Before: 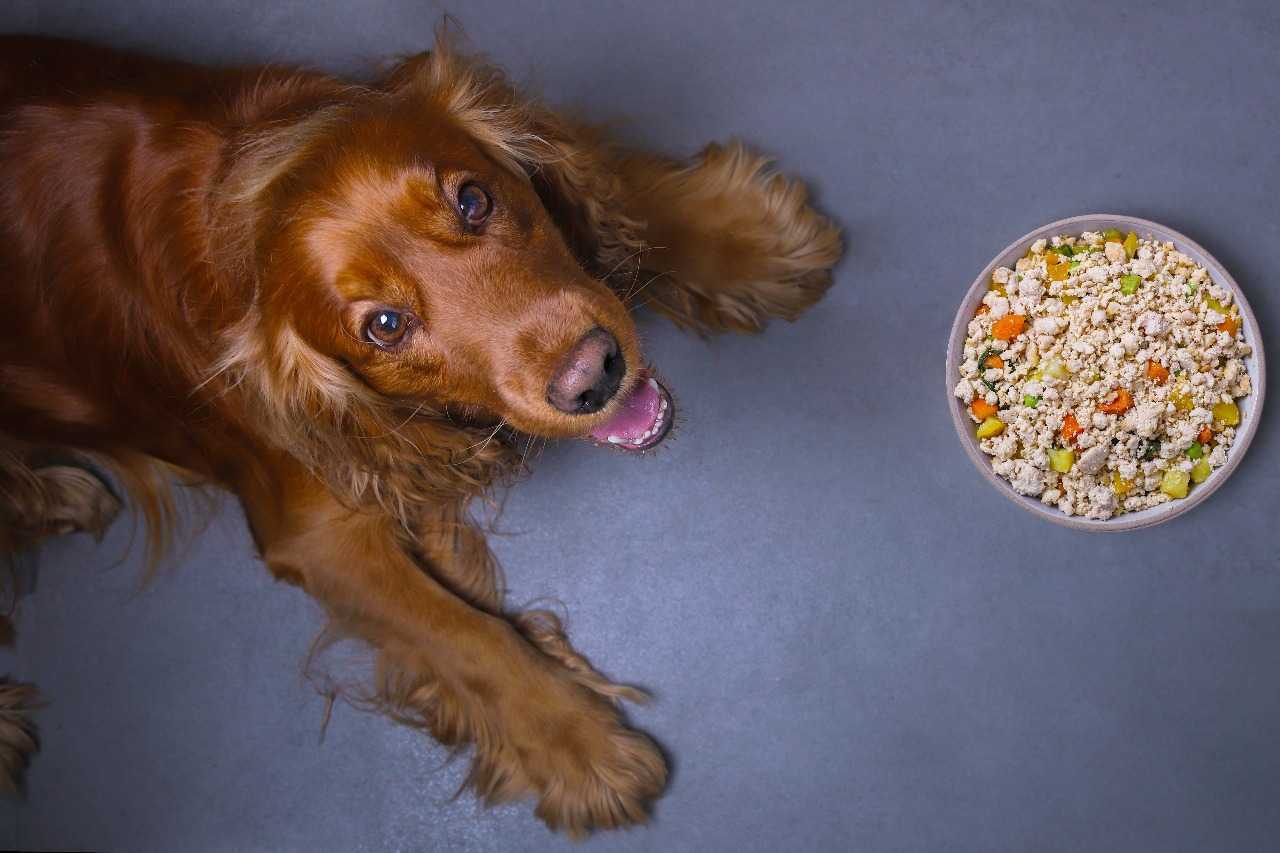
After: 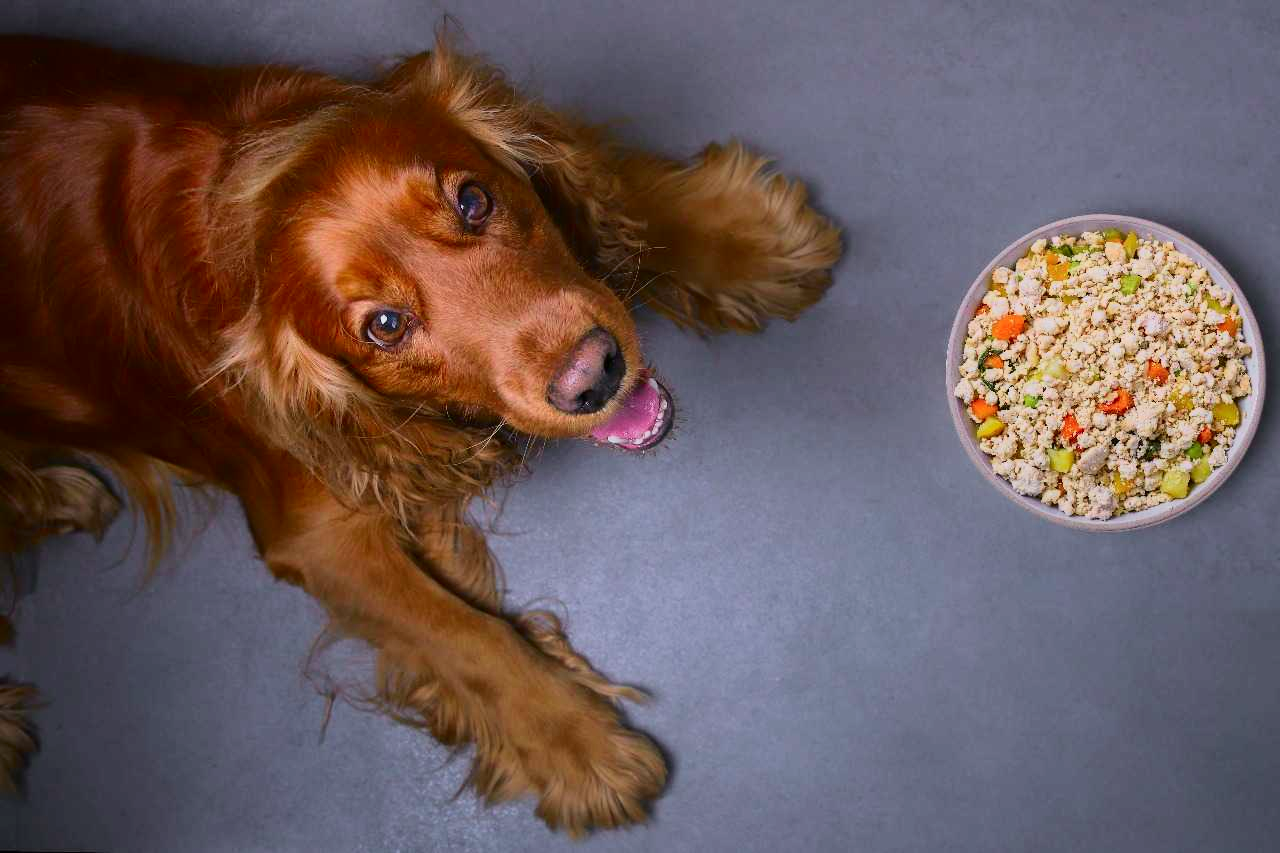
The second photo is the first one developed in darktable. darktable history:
tone curve: curves: ch0 [(0, 0) (0.091, 0.066) (0.184, 0.16) (0.491, 0.519) (0.748, 0.765) (1, 0.919)]; ch1 [(0, 0) (0.179, 0.173) (0.322, 0.32) (0.424, 0.424) (0.502, 0.5) (0.56, 0.575) (0.631, 0.675) (0.777, 0.806) (1, 1)]; ch2 [(0, 0) (0.434, 0.447) (0.497, 0.498) (0.539, 0.566) (0.676, 0.691) (1, 1)], color space Lab, independent channels, preserve colors none
exposure: exposure 0.02 EV, compensate highlight preservation false
